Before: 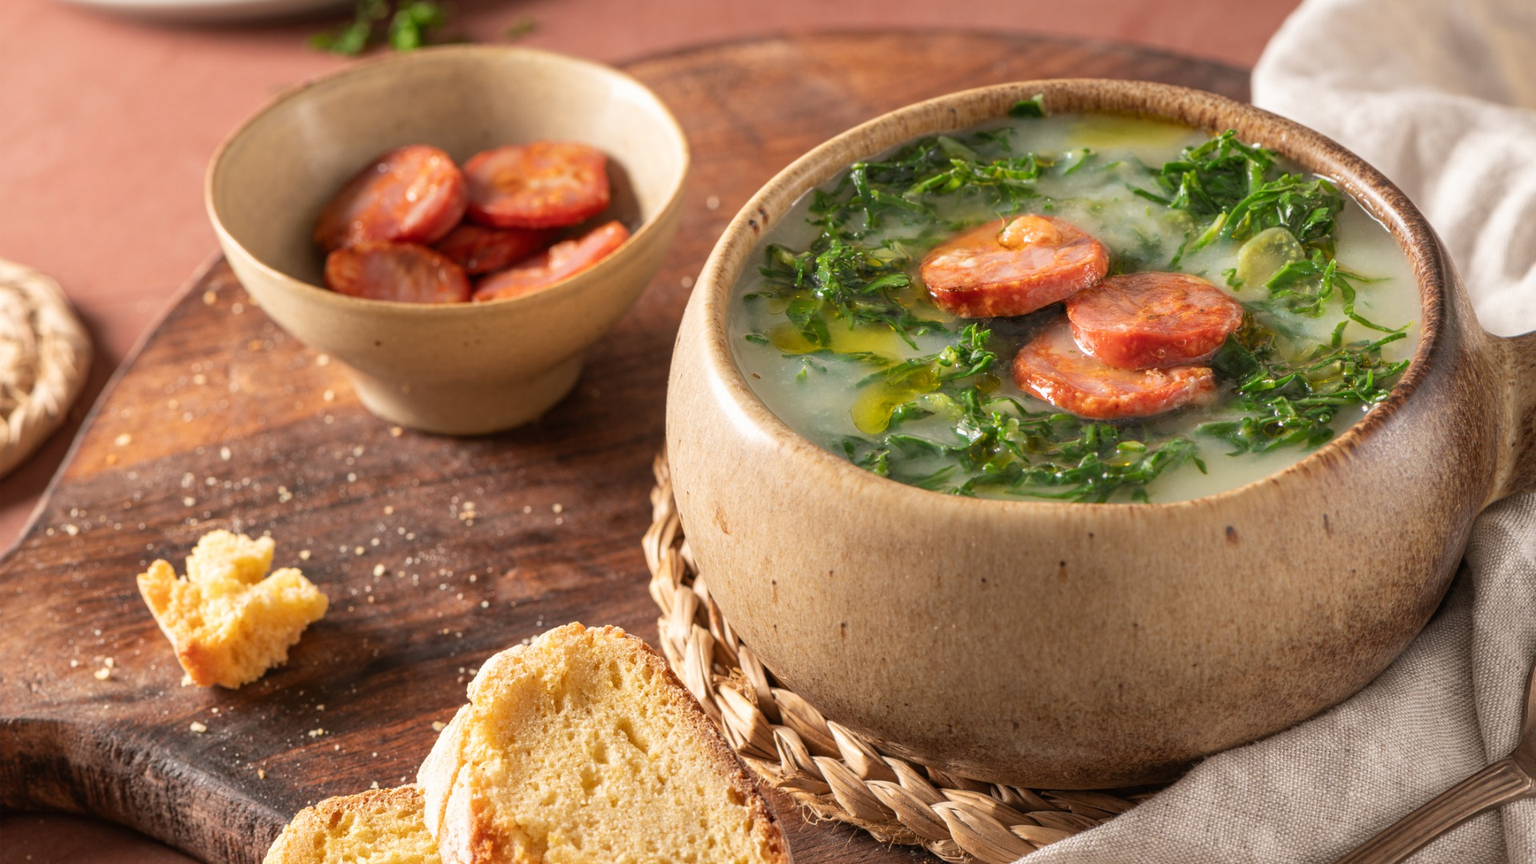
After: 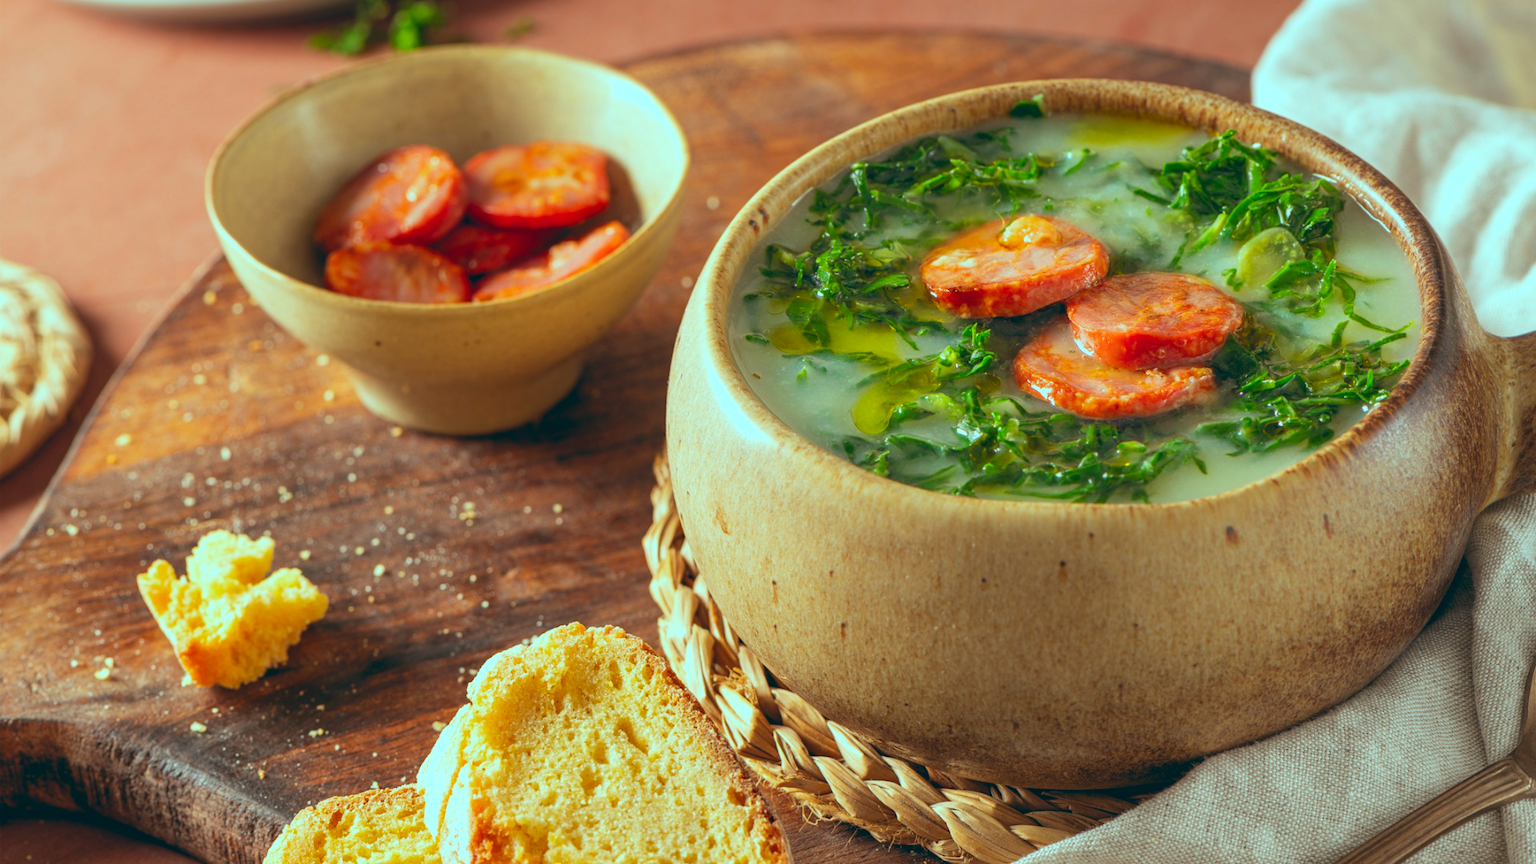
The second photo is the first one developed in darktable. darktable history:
color correction: highlights a* -7.33, highlights b* 1.26, shadows a* -3.55, saturation 1.4
color balance: lift [1.003, 0.993, 1.001, 1.007], gamma [1.018, 1.072, 0.959, 0.928], gain [0.974, 0.873, 1.031, 1.127]
